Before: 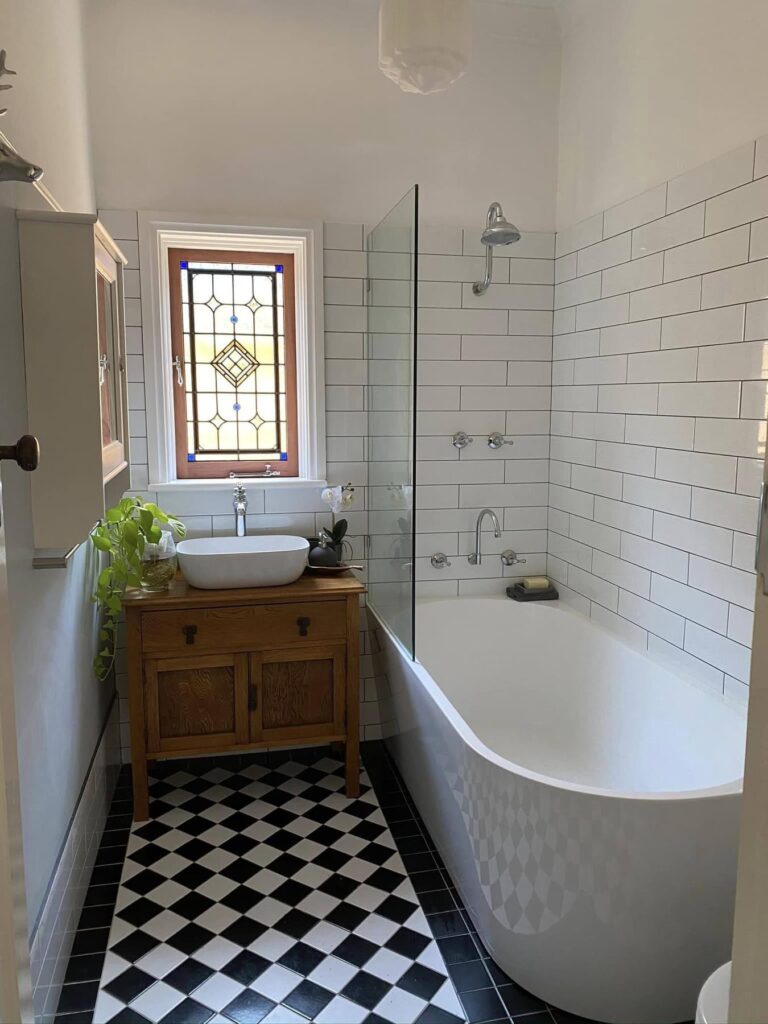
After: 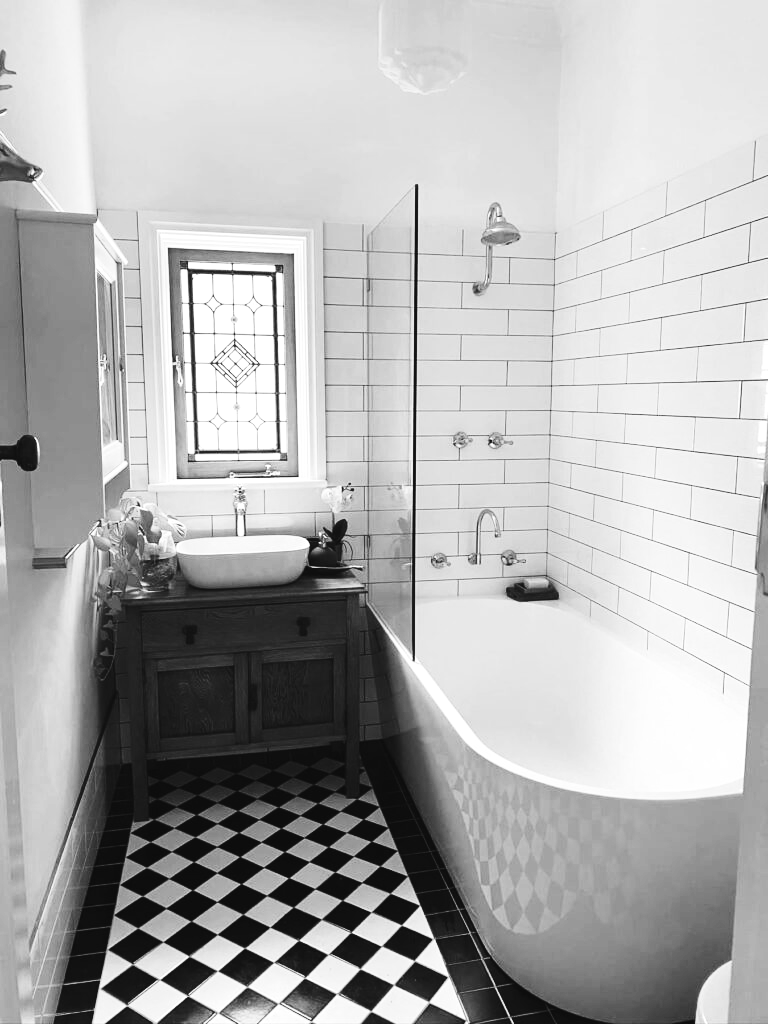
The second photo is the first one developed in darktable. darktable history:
color balance rgb: global offset › luminance 0.71%, perceptual saturation grading › global saturation -11.5%, perceptual brilliance grading › highlights 17.77%, perceptual brilliance grading › mid-tones 31.71%, perceptual brilliance grading › shadows -31.01%, global vibrance 50%
base curve: curves: ch0 [(0, 0) (0.028, 0.03) (0.121, 0.232) (0.46, 0.748) (0.859, 0.968) (1, 1)]
monochrome: on, module defaults
color zones: curves: ch1 [(0, 0.525) (0.143, 0.556) (0.286, 0.52) (0.429, 0.5) (0.571, 0.5) (0.714, 0.5) (0.857, 0.503) (1, 0.525)]
